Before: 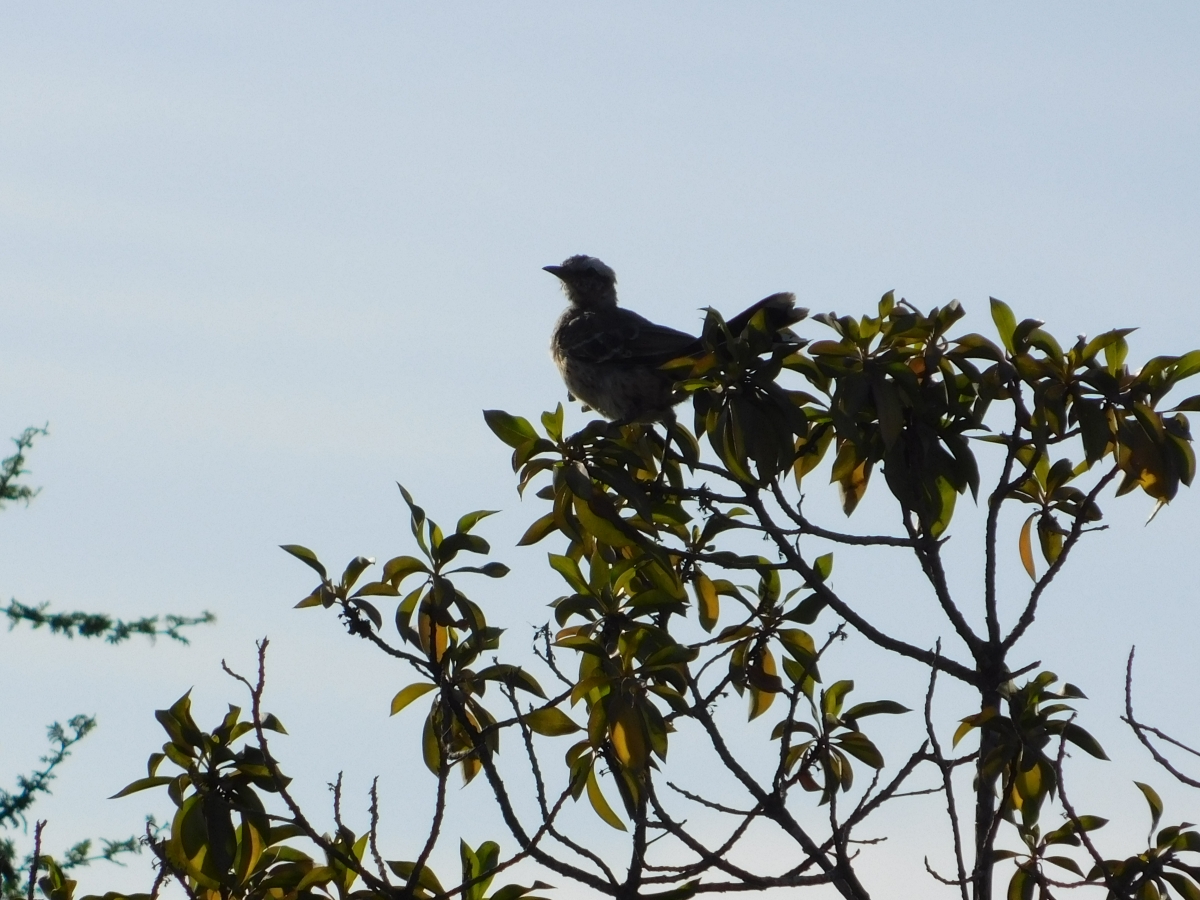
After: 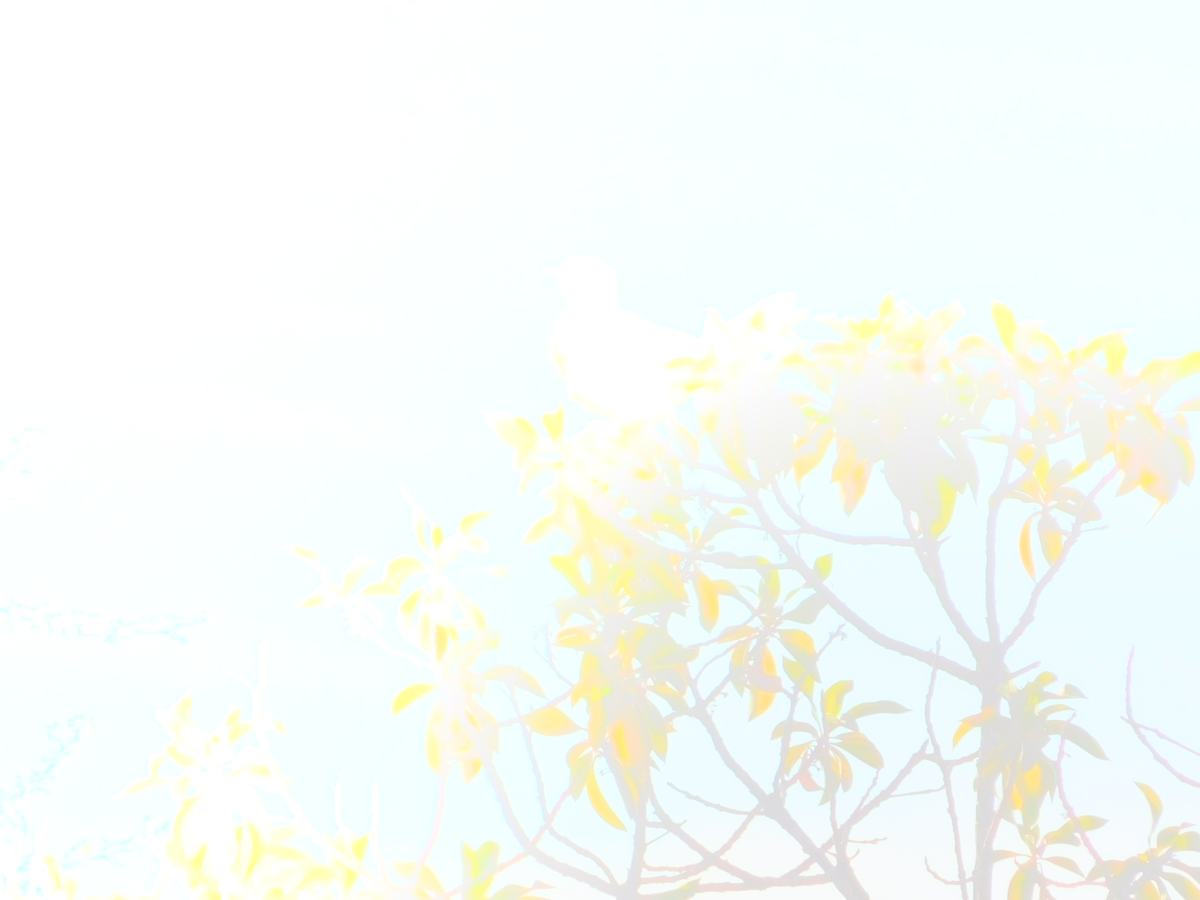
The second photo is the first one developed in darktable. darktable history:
bloom: size 70%, threshold 25%, strength 70% | blend: blend mode multiply, opacity 70%; mask: uniform (no mask)
